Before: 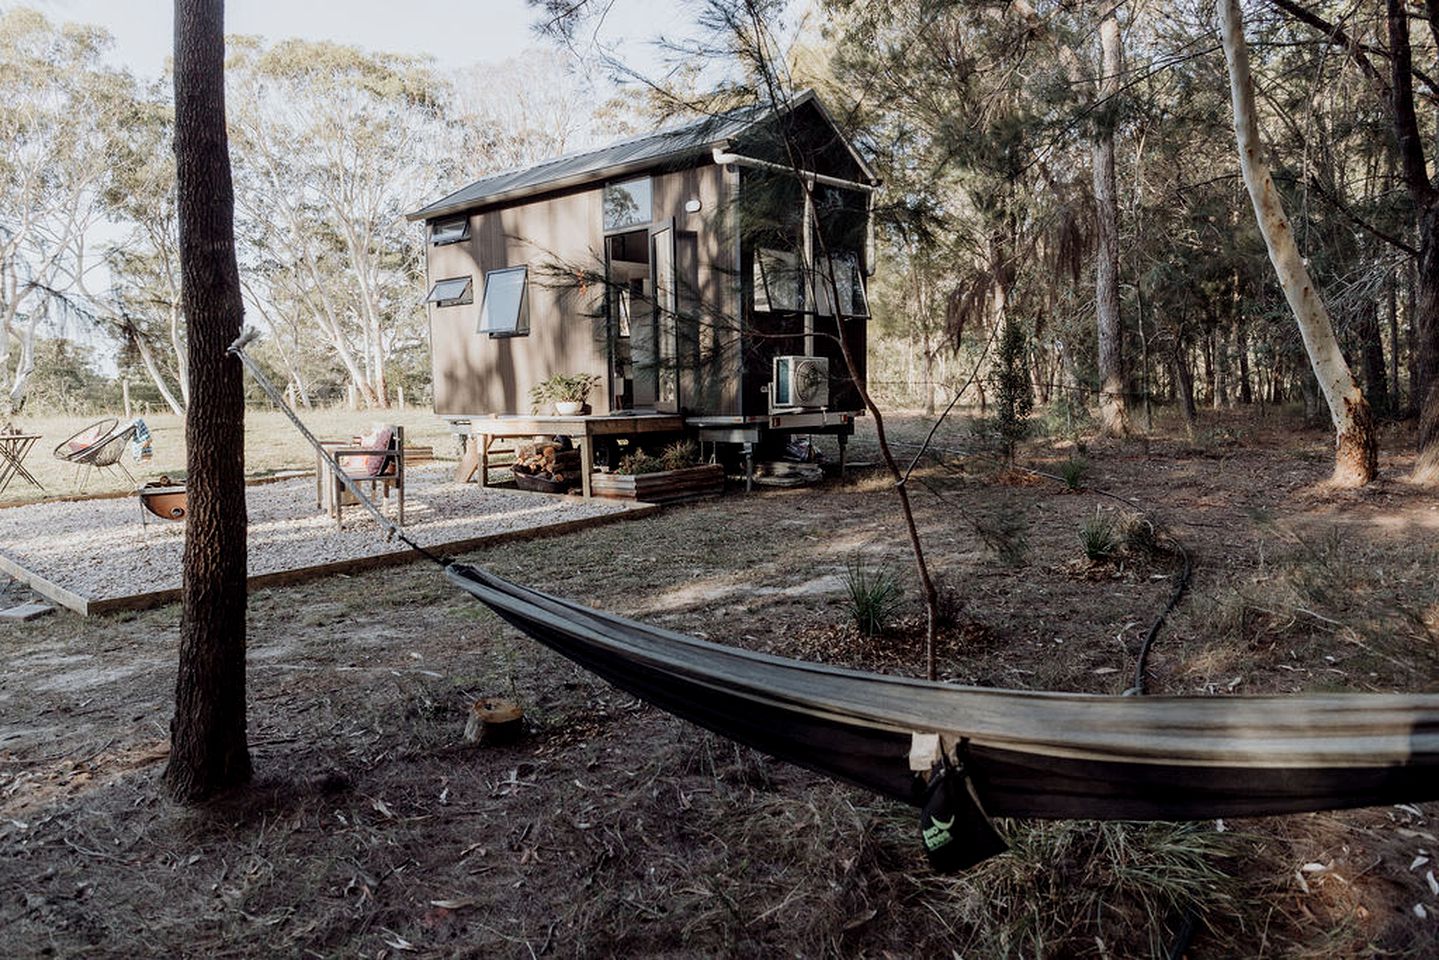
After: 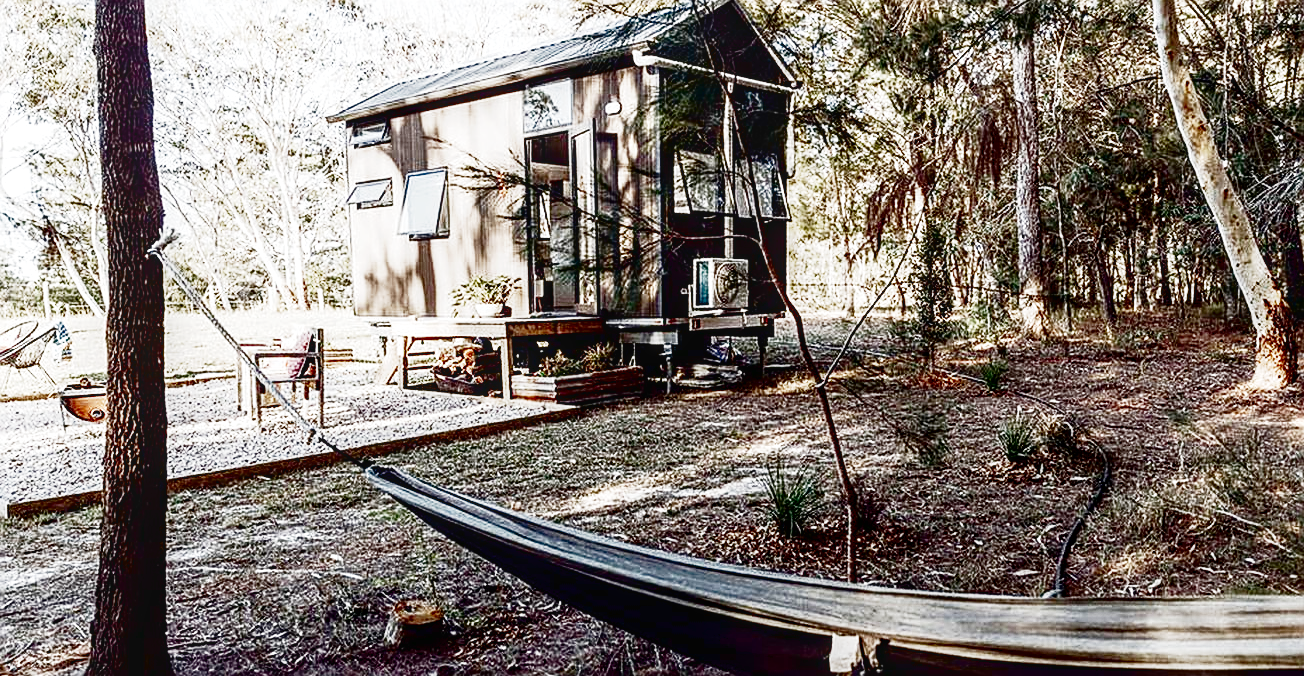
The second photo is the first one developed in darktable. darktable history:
exposure: black level correction 0, exposure 0.691 EV, compensate exposure bias true, compensate highlight preservation false
crop: left 5.573%, top 10.217%, right 3.8%, bottom 19.271%
sharpen: amount 0.741
base curve: curves: ch0 [(0, 0) (0.018, 0.026) (0.143, 0.37) (0.33, 0.731) (0.458, 0.853) (0.735, 0.965) (0.905, 0.986) (1, 1)], preserve colors none
shadows and highlights: shadows 43.18, highlights 6.99
contrast brightness saturation: contrast 0.086, brightness -0.61, saturation 0.169
local contrast: on, module defaults
